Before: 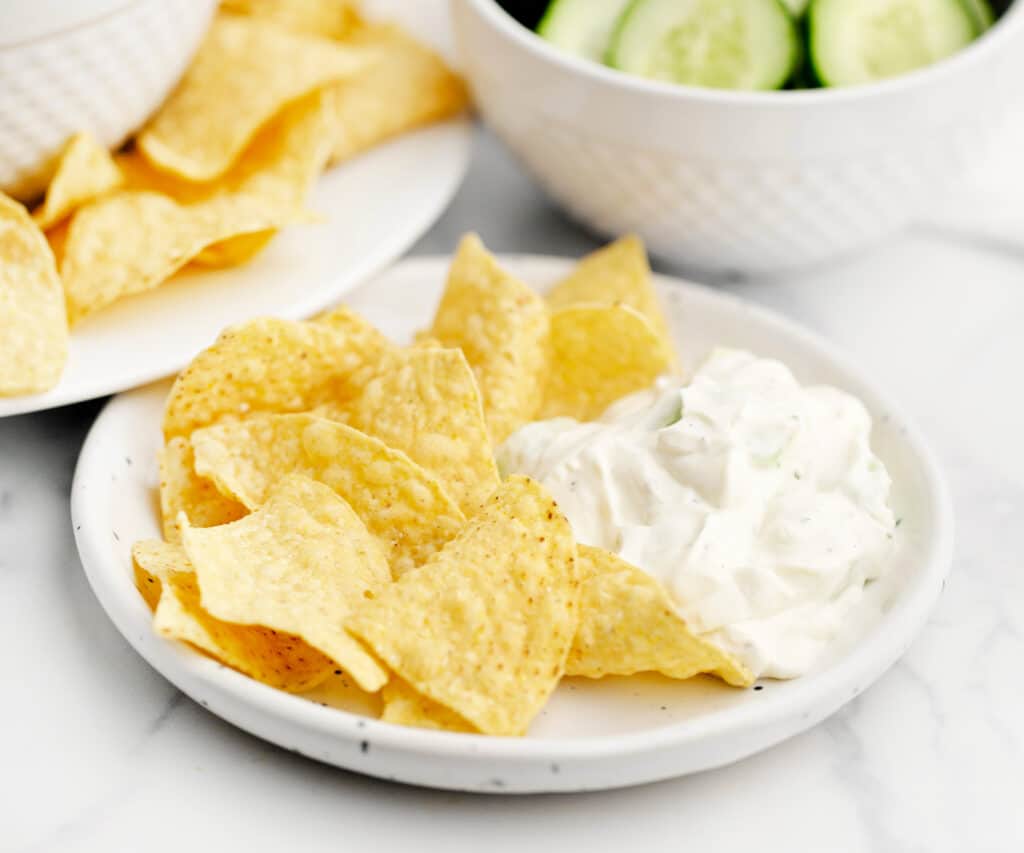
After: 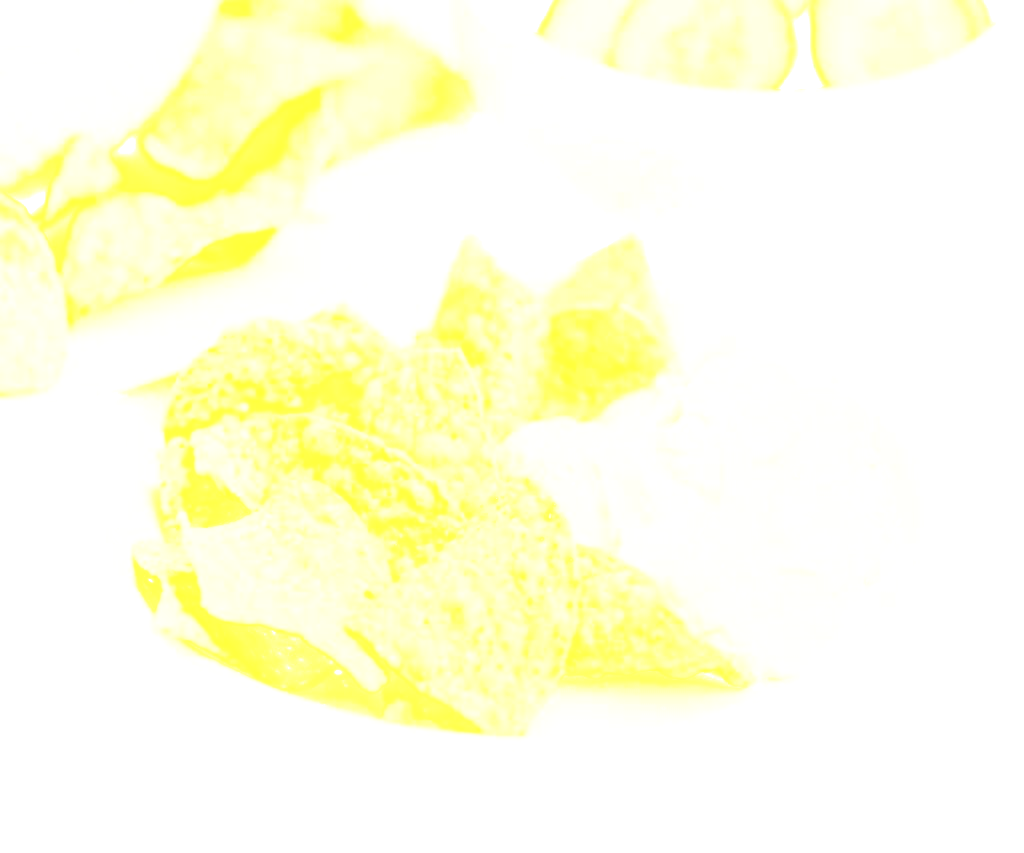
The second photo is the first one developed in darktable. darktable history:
base curve: curves: ch0 [(0, 0) (0.036, 0.025) (0.121, 0.166) (0.206, 0.329) (0.605, 0.79) (1, 1)], preserve colors none
bloom: size 70%, threshold 25%, strength 70%
